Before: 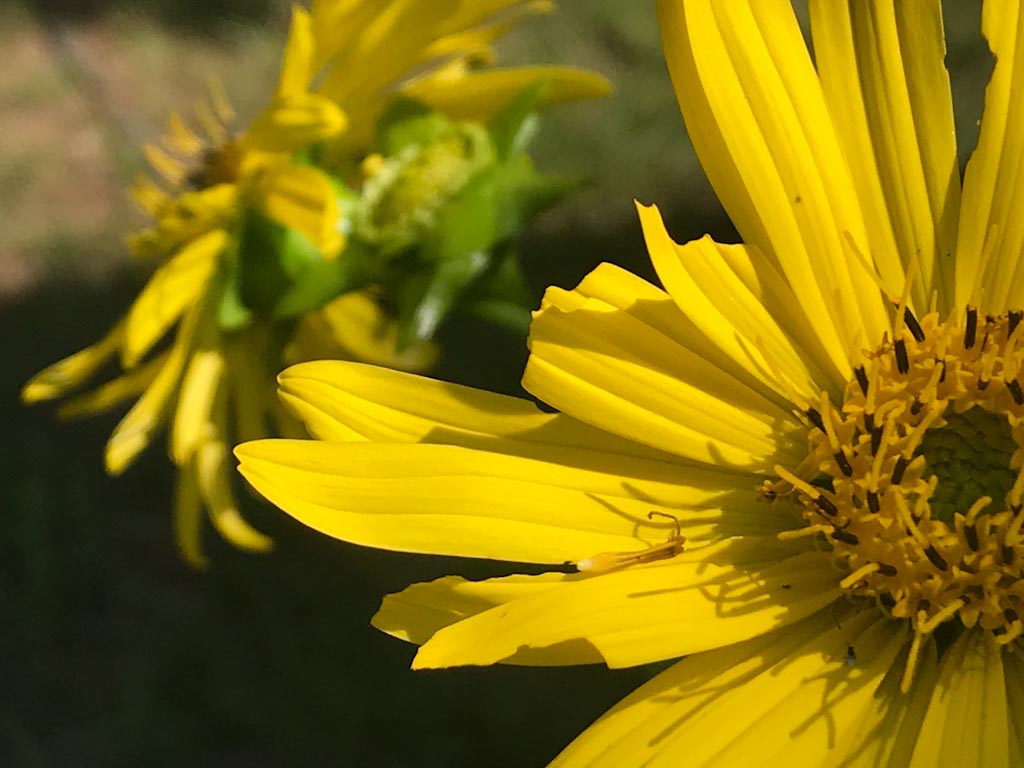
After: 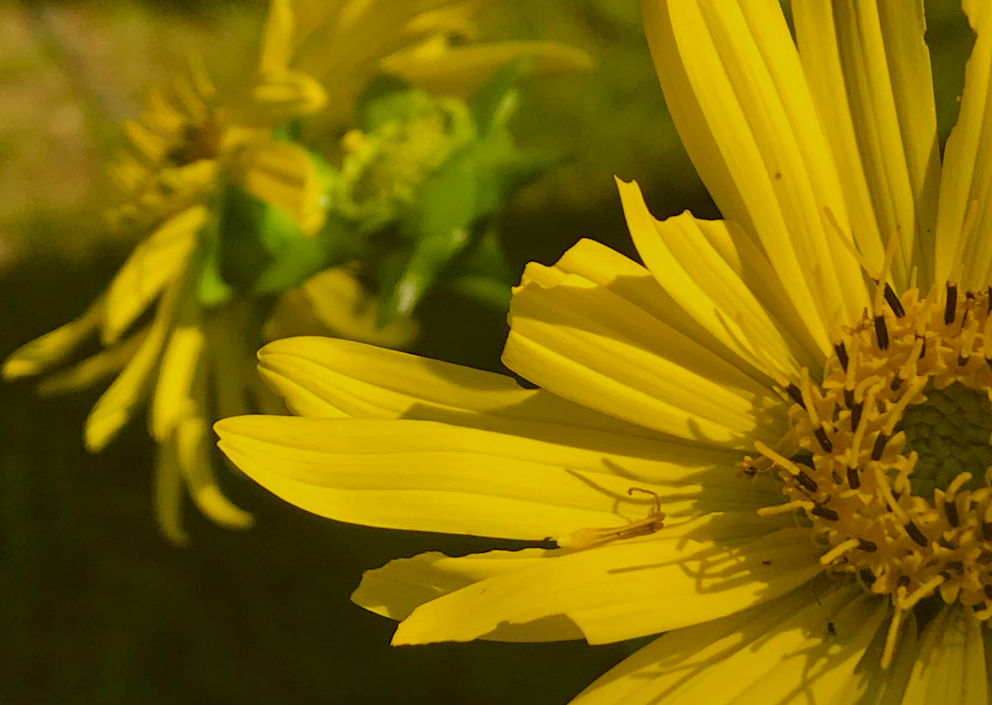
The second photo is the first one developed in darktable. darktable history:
color correction: highlights a* 0.162, highlights b* 29.53, shadows a* -0.162, shadows b* 21.09
tone equalizer: -8 EV 0.25 EV, -7 EV 0.417 EV, -6 EV 0.417 EV, -5 EV 0.25 EV, -3 EV -0.25 EV, -2 EV -0.417 EV, -1 EV -0.417 EV, +0 EV -0.25 EV, edges refinement/feathering 500, mask exposure compensation -1.57 EV, preserve details guided filter
crop: left 1.964%, top 3.251%, right 1.122%, bottom 4.933%
